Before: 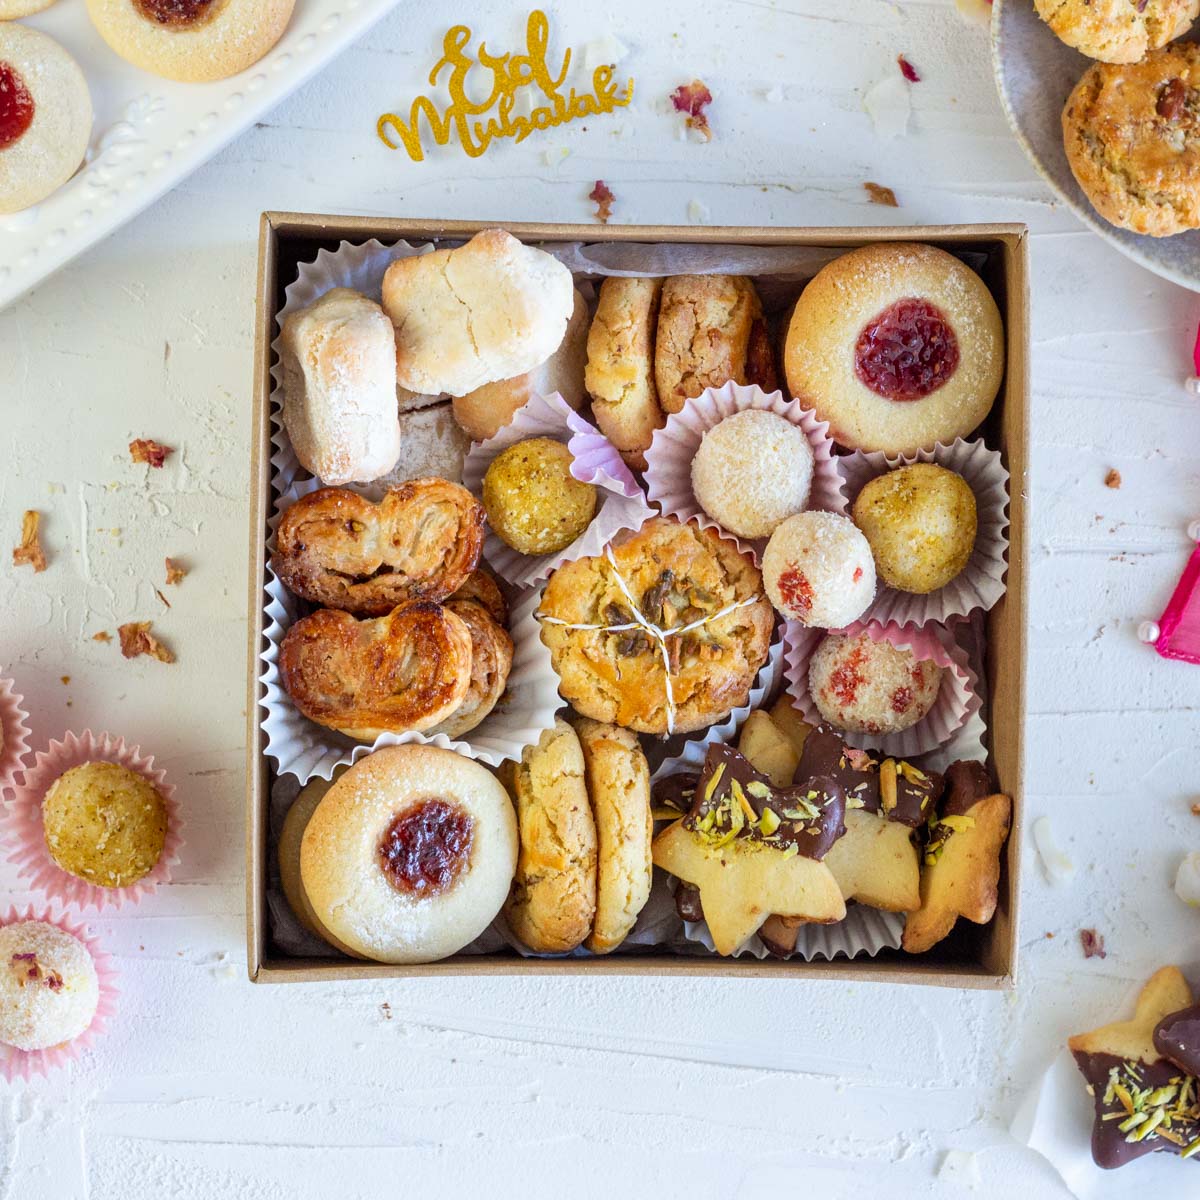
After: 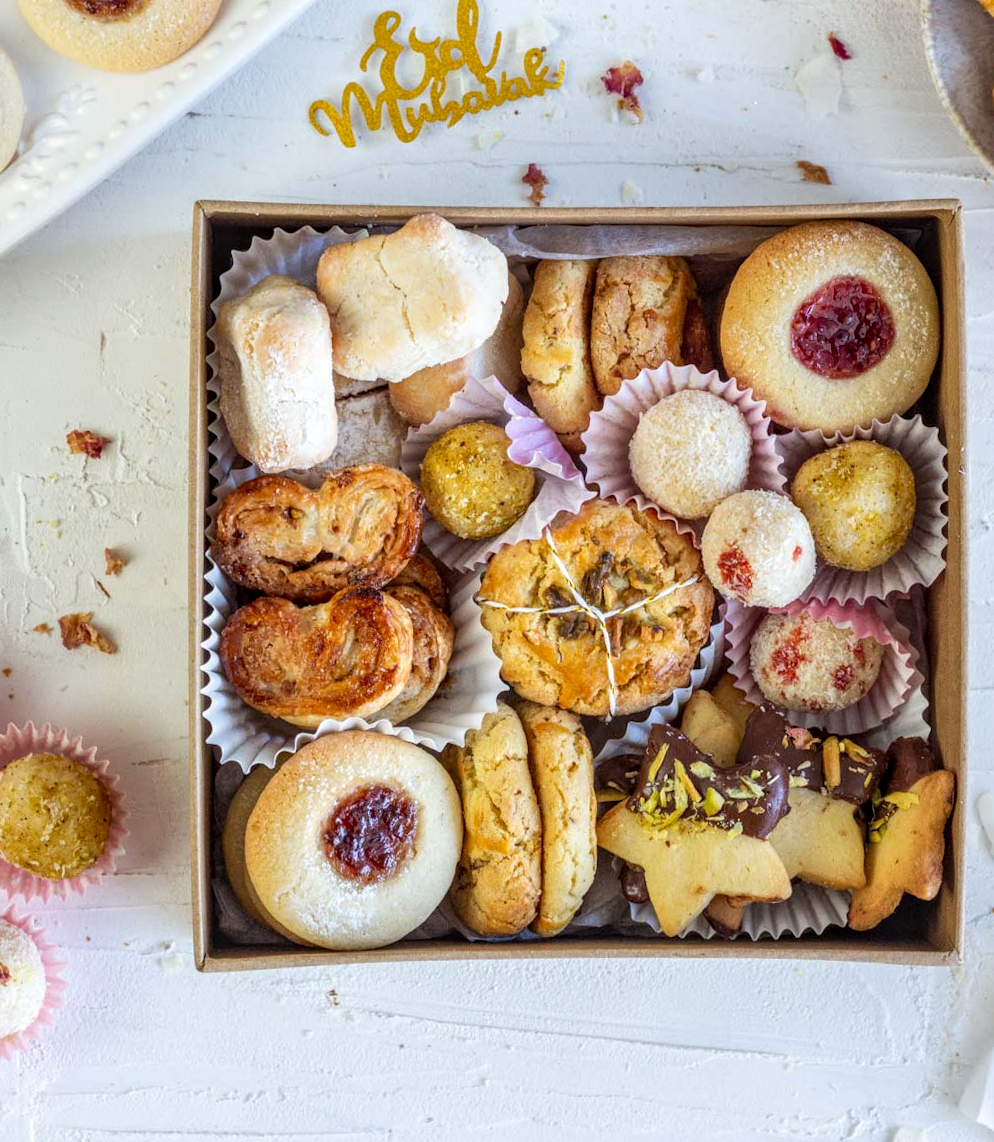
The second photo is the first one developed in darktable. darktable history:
local contrast: on, module defaults
crop and rotate: angle 1°, left 4.281%, top 0.642%, right 11.383%, bottom 2.486%
exposure: compensate highlight preservation false
